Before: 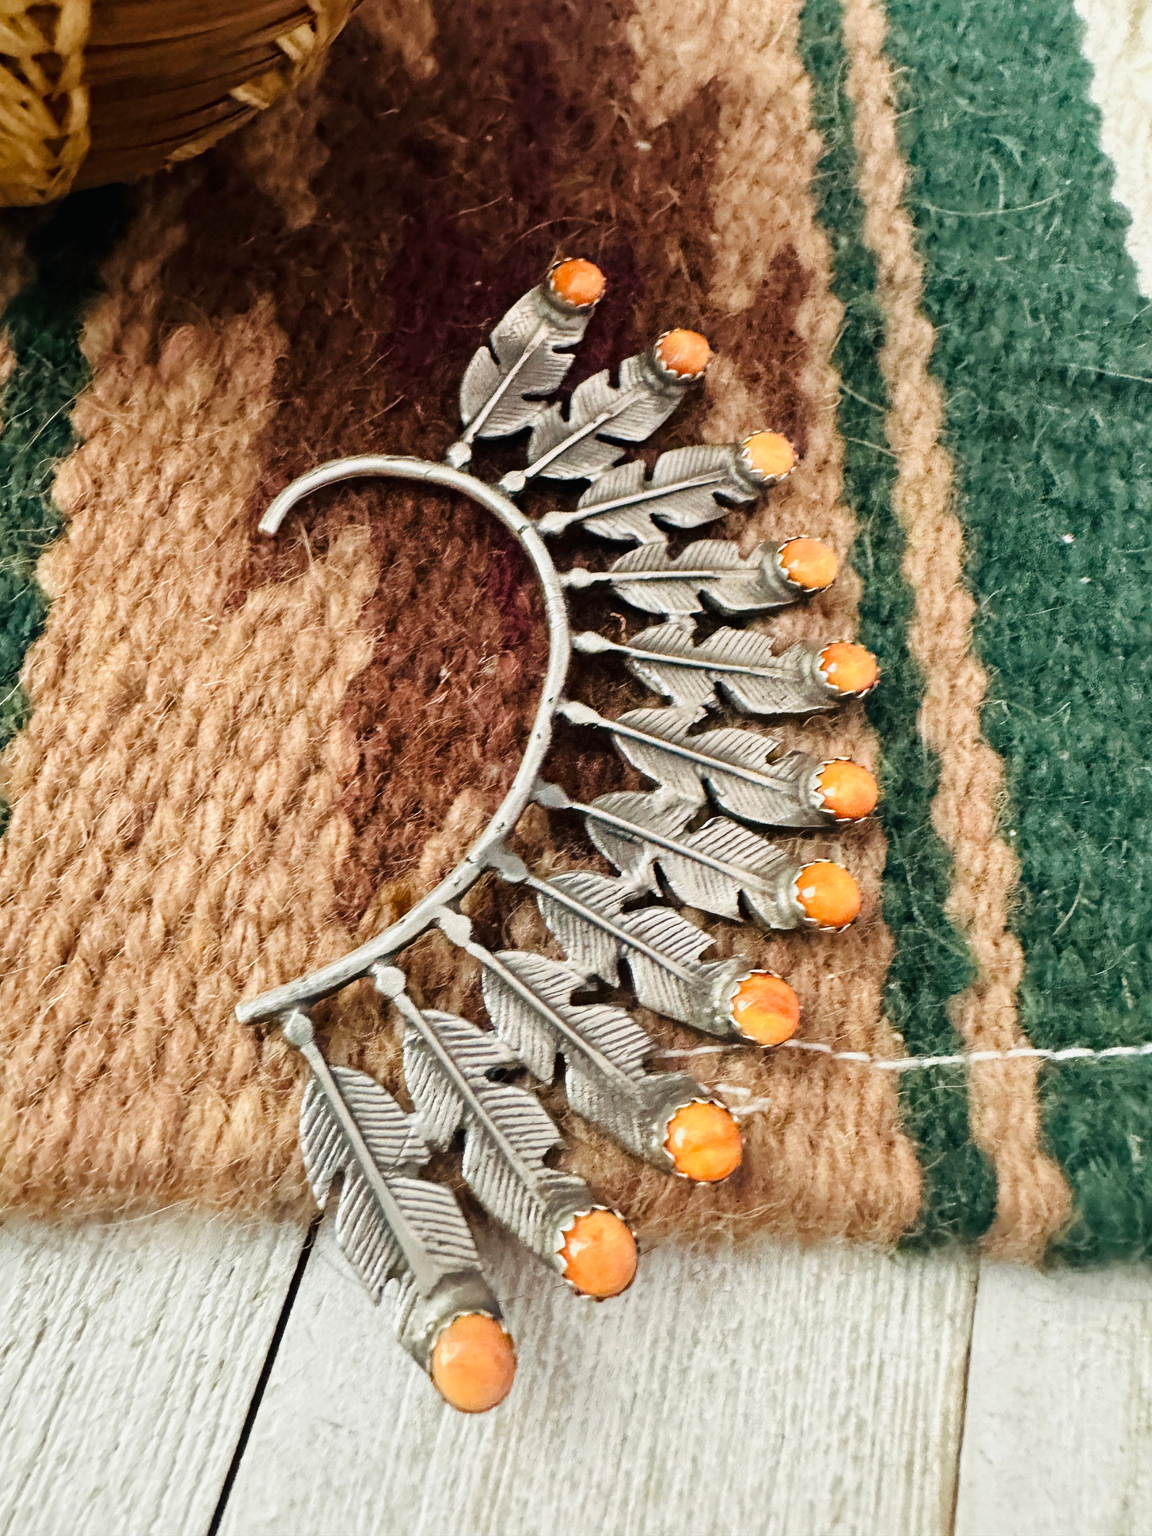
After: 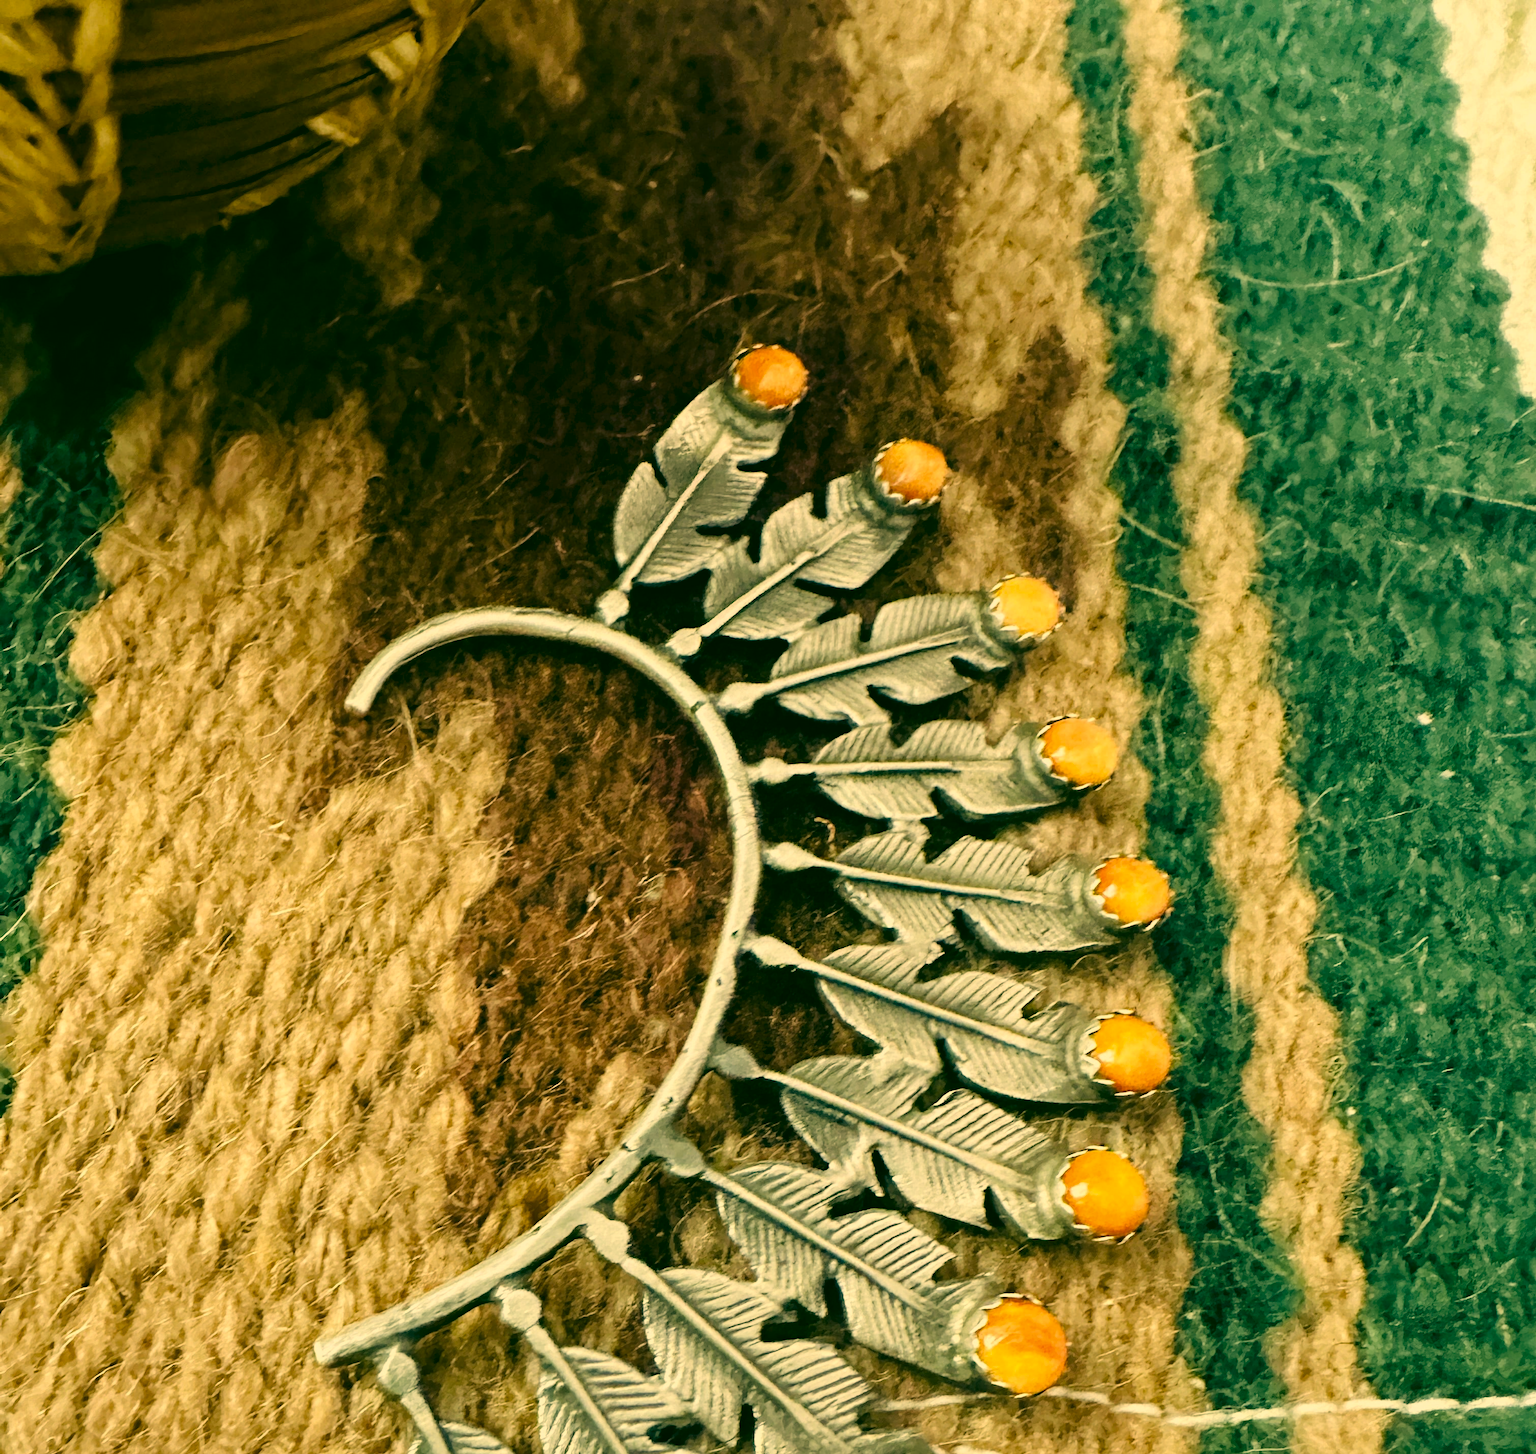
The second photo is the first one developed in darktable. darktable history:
crop: right 0.001%, bottom 29.011%
color correction: highlights a* 5.71, highlights b* 33.71, shadows a* -26.27, shadows b* 3.78
